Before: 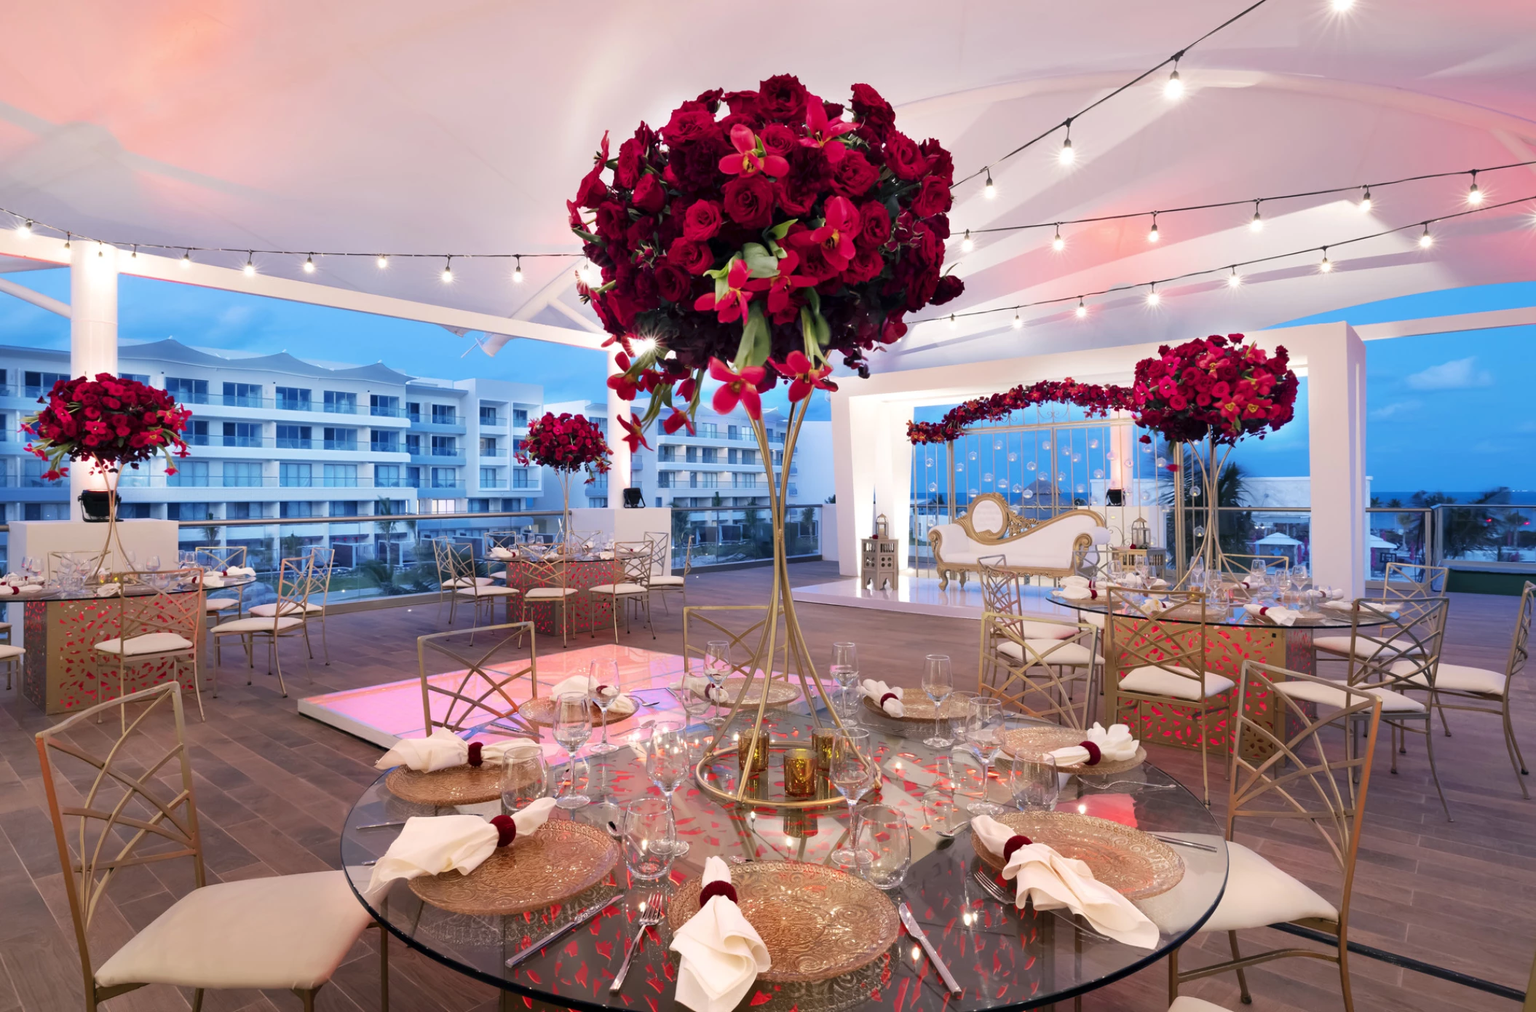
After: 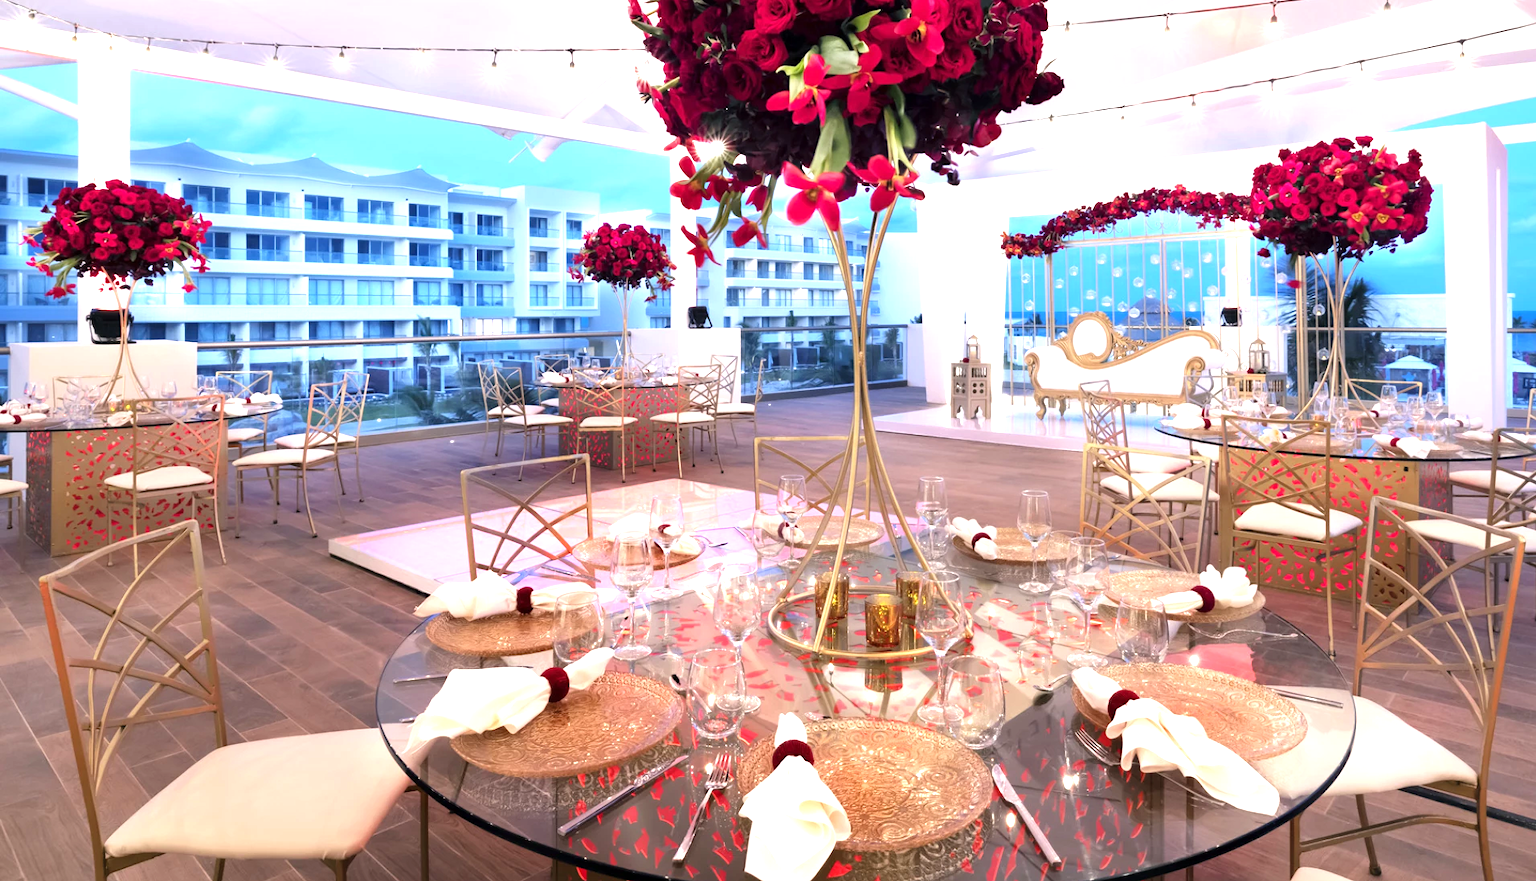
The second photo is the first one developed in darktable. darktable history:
crop: top 20.822%, right 9.357%, bottom 0.255%
tone equalizer: -8 EV -0.455 EV, -7 EV -0.385 EV, -6 EV -0.321 EV, -5 EV -0.212 EV, -3 EV 0.19 EV, -2 EV 0.359 EV, -1 EV 0.382 EV, +0 EV 0.408 EV, mask exposure compensation -0.496 EV
exposure: exposure 0.61 EV, compensate highlight preservation false
